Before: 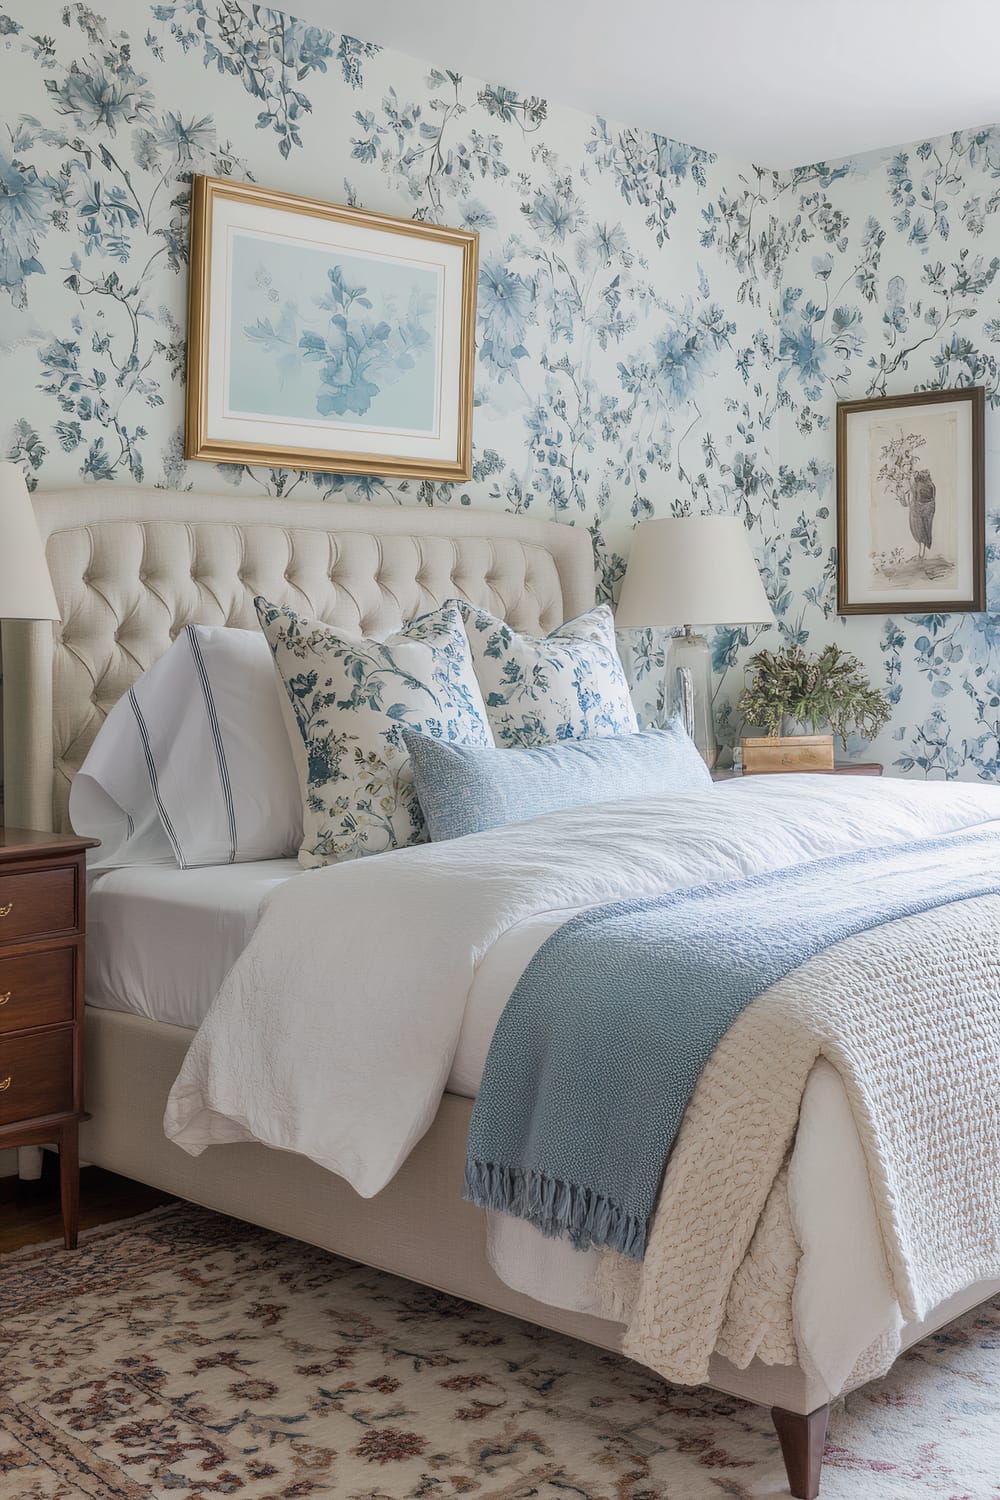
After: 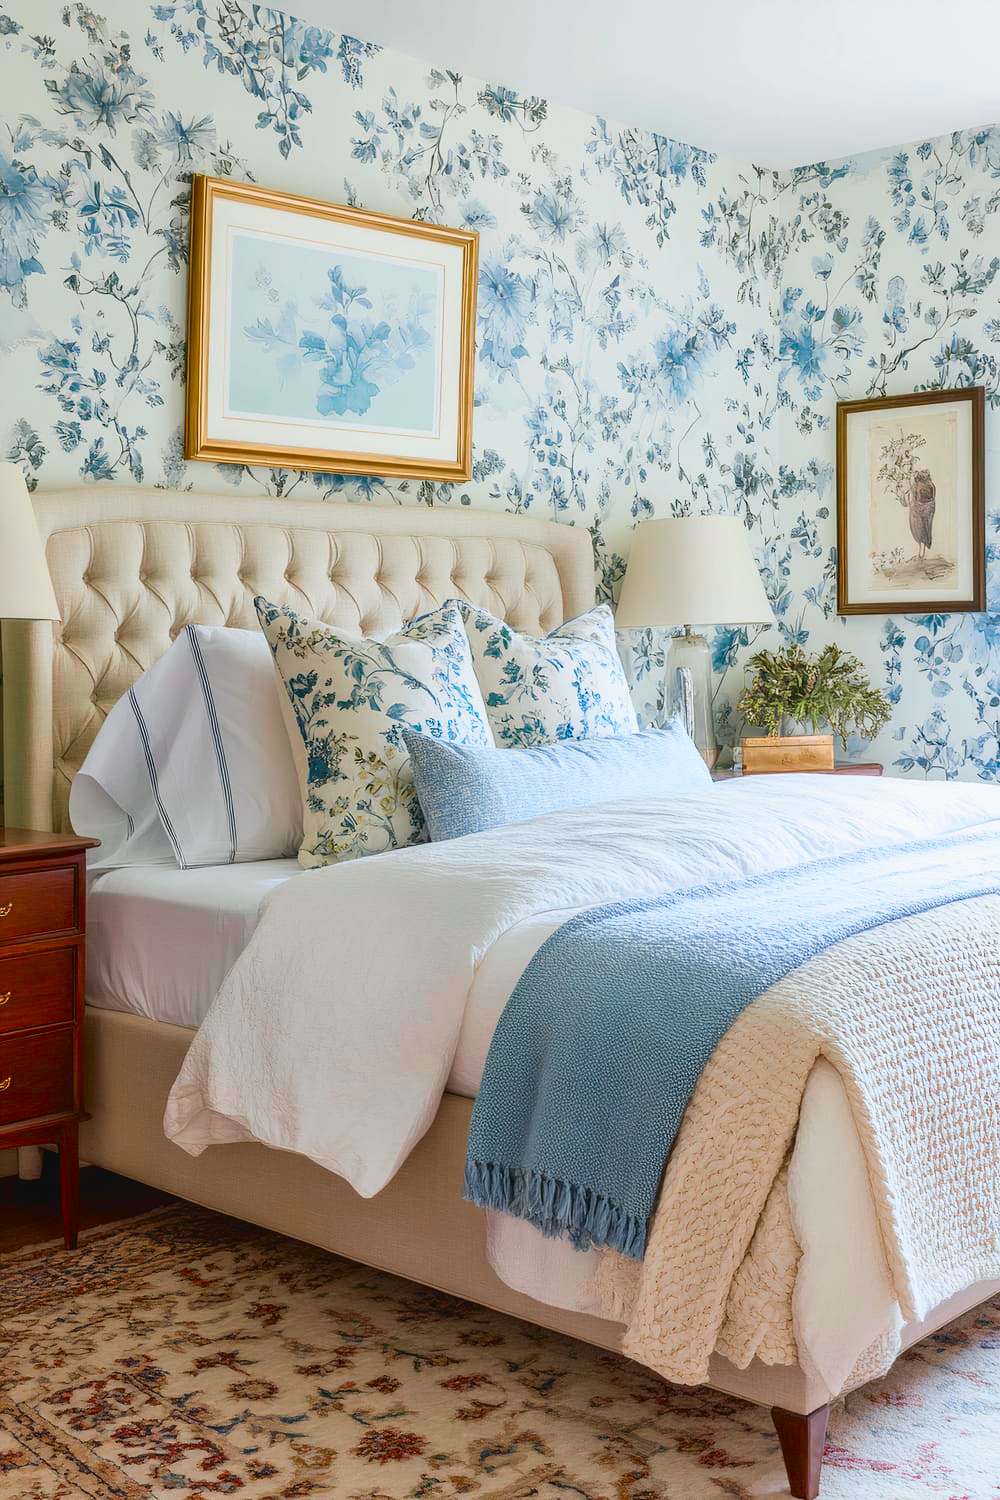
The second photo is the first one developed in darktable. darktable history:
tone curve: curves: ch0 [(0.001, 0.034) (0.115, 0.093) (0.251, 0.232) (0.382, 0.397) (0.652, 0.719) (0.802, 0.876) (1, 0.998)]; ch1 [(0, 0) (0.384, 0.324) (0.472, 0.466) (0.504, 0.5) (0.517, 0.533) (0.547, 0.564) (0.582, 0.628) (0.657, 0.727) (1, 1)]; ch2 [(0, 0) (0.278, 0.232) (0.5, 0.5) (0.531, 0.552) (0.61, 0.653) (1, 1)], color space Lab, independent channels, preserve colors none
color balance rgb: perceptual saturation grading › global saturation 35%, perceptual saturation grading › highlights -25%, perceptual saturation grading › shadows 50%
